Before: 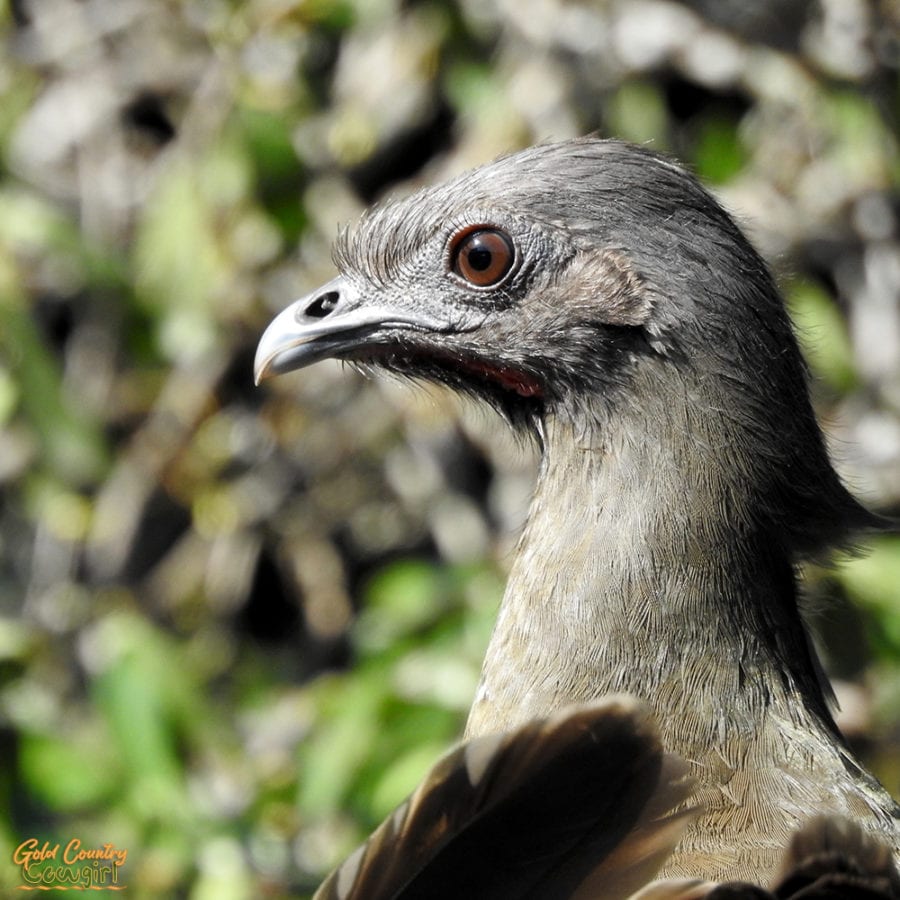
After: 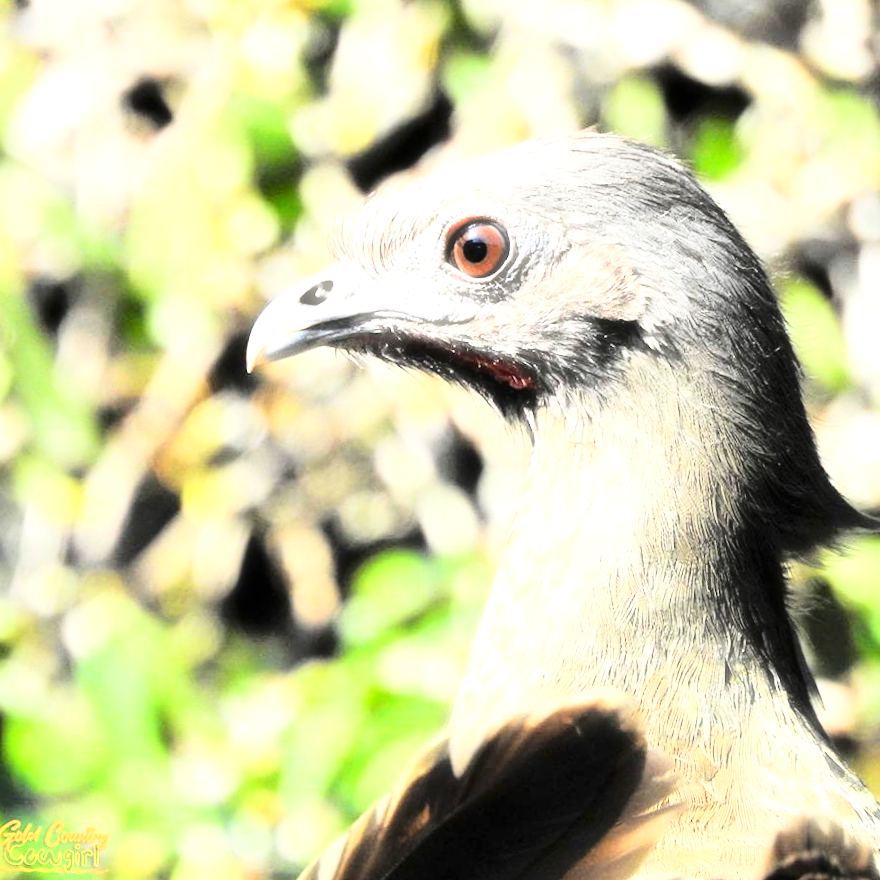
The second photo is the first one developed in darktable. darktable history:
exposure: black level correction 0, exposure 1.468 EV, compensate highlight preservation false
haze removal: strength -0.112, compatibility mode true, adaptive false
crop and rotate: angle -1.27°
base curve: curves: ch0 [(0, 0) (0.028, 0.03) (0.121, 0.232) (0.46, 0.748) (0.859, 0.968) (1, 1)]
contrast brightness saturation: contrast 0.145, brightness -0.014, saturation 0.099
